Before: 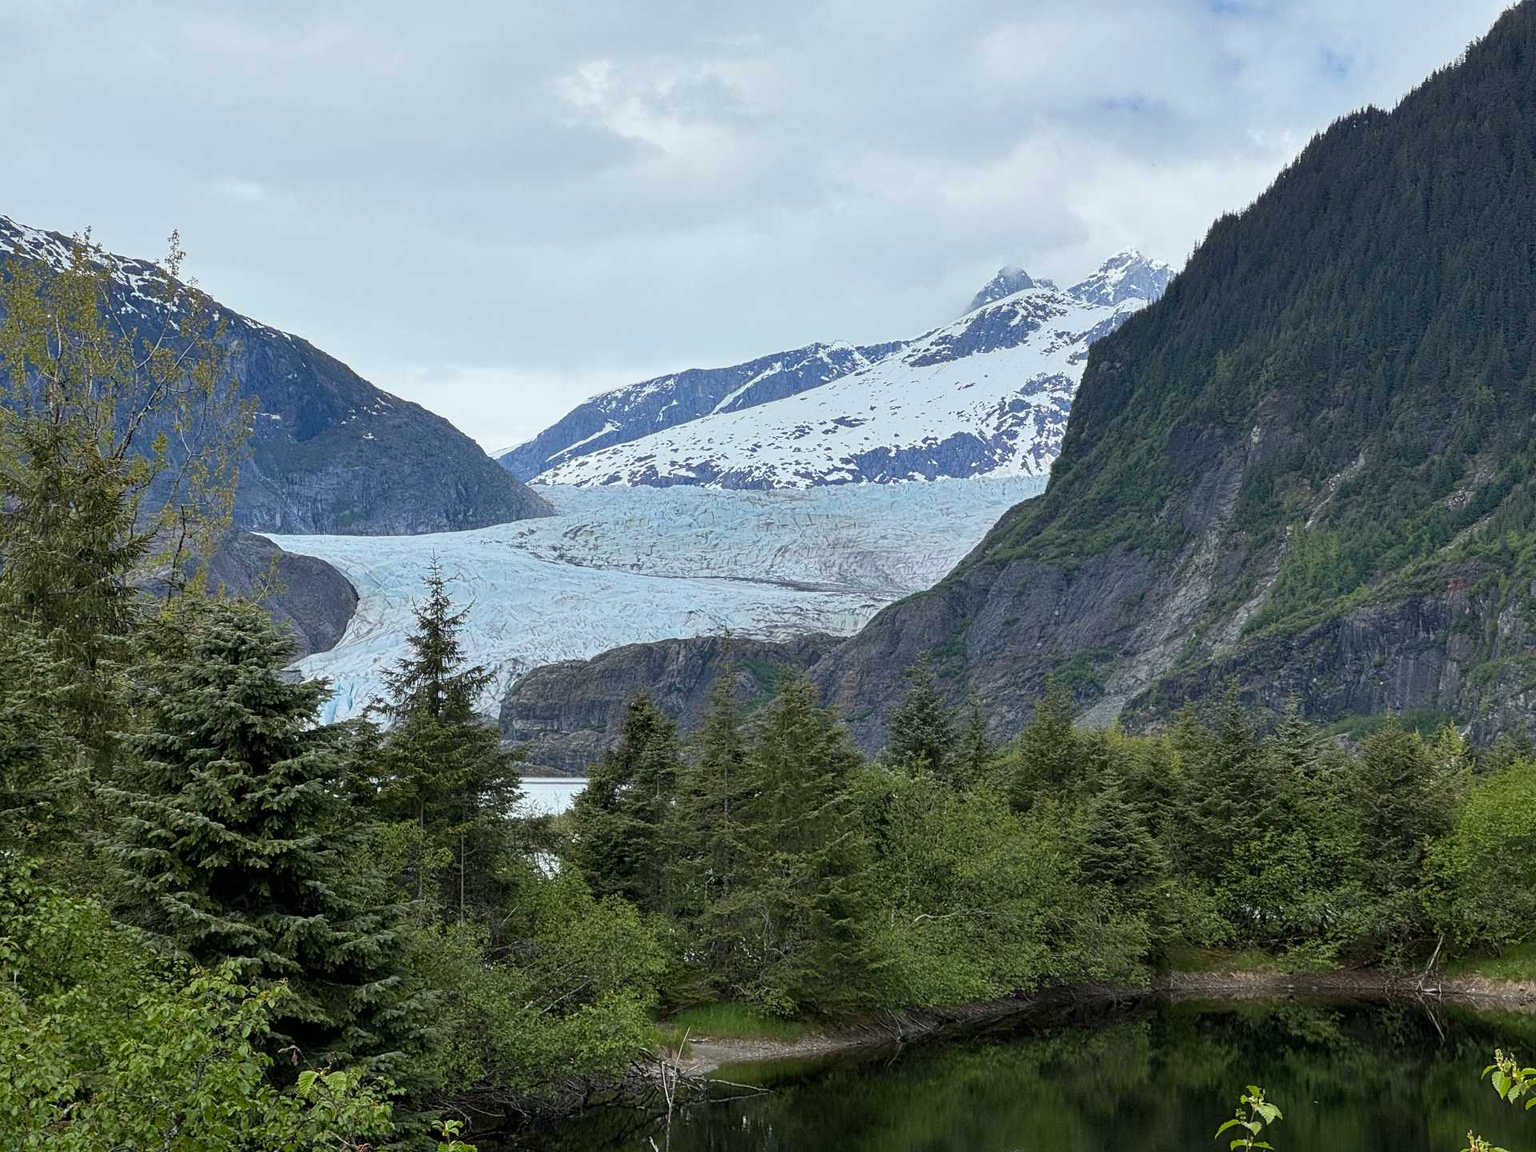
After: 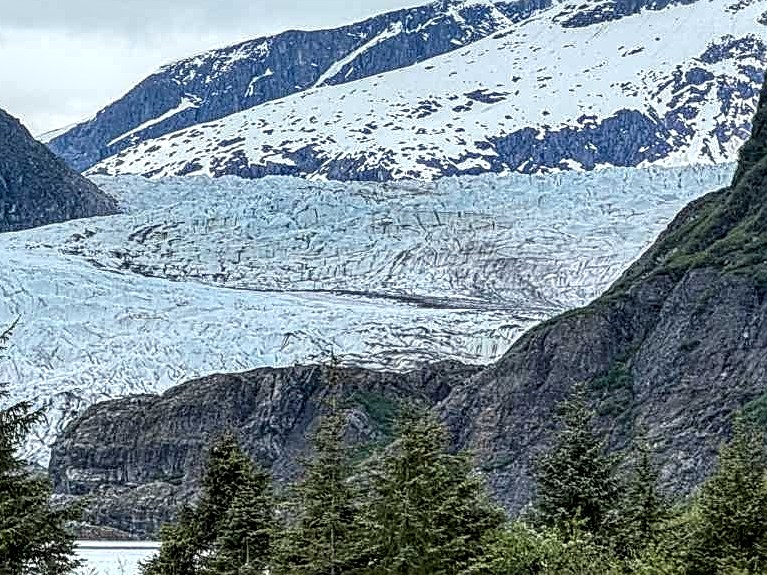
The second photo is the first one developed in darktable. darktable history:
local contrast: highlights 19%, detail 186%
sharpen: on, module defaults
crop: left 30%, top 30%, right 30%, bottom 30%
